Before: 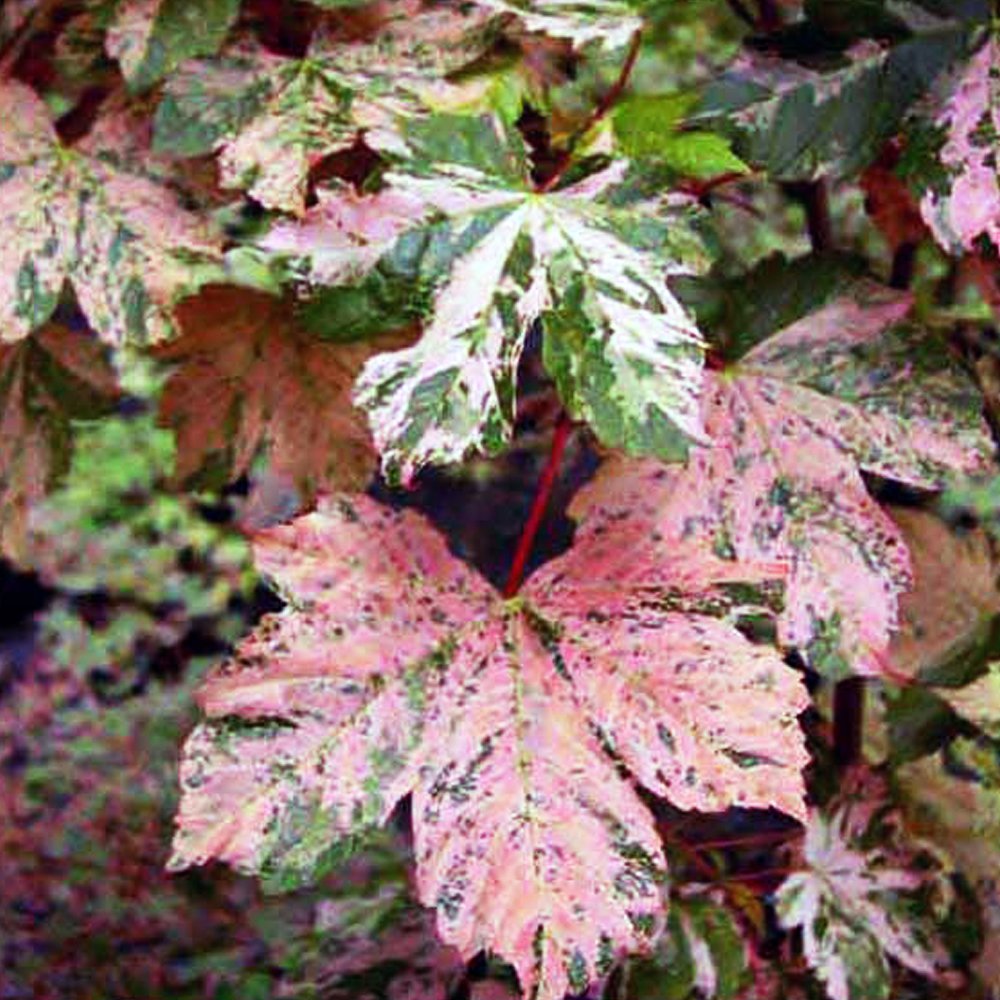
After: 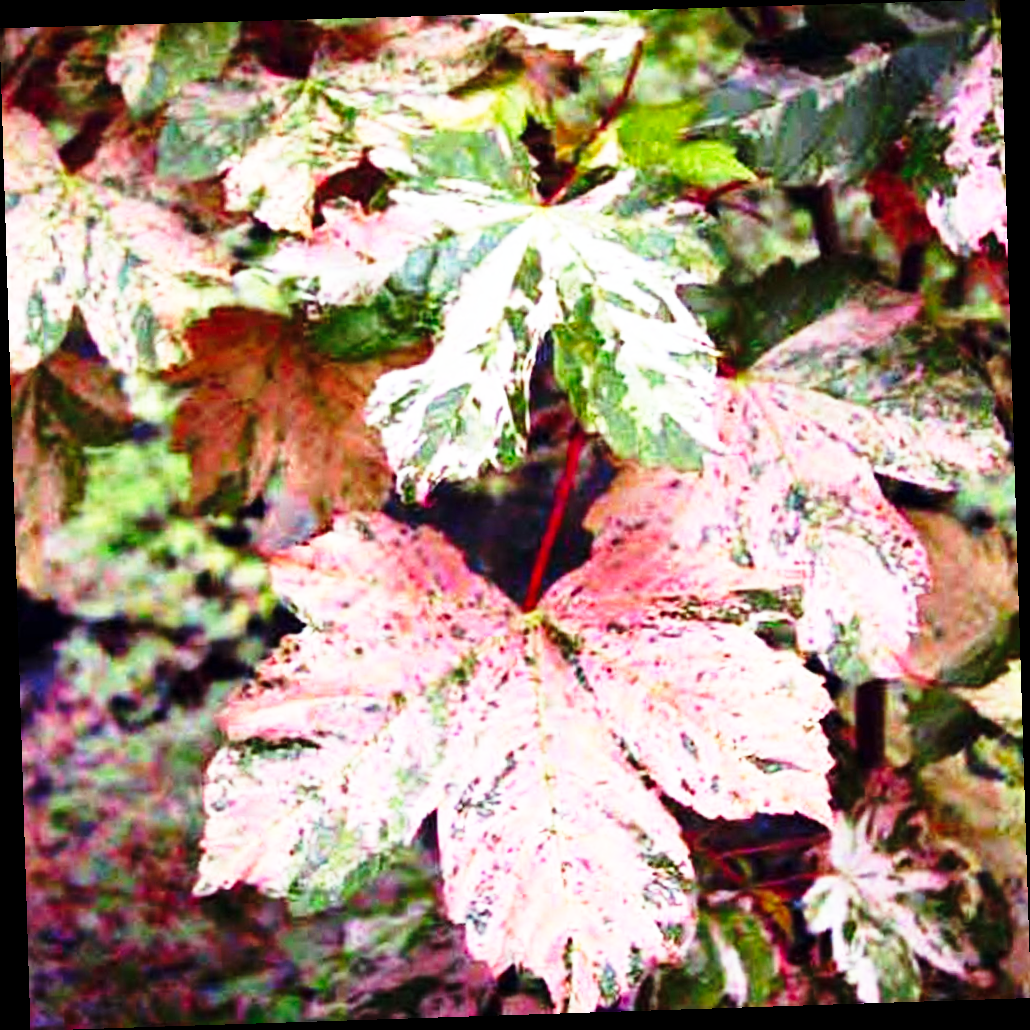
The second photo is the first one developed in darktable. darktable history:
base curve: curves: ch0 [(0, 0) (0.026, 0.03) (0.109, 0.232) (0.351, 0.748) (0.669, 0.968) (1, 1)], preserve colors none
rotate and perspective: rotation -1.77°, lens shift (horizontal) 0.004, automatic cropping off
